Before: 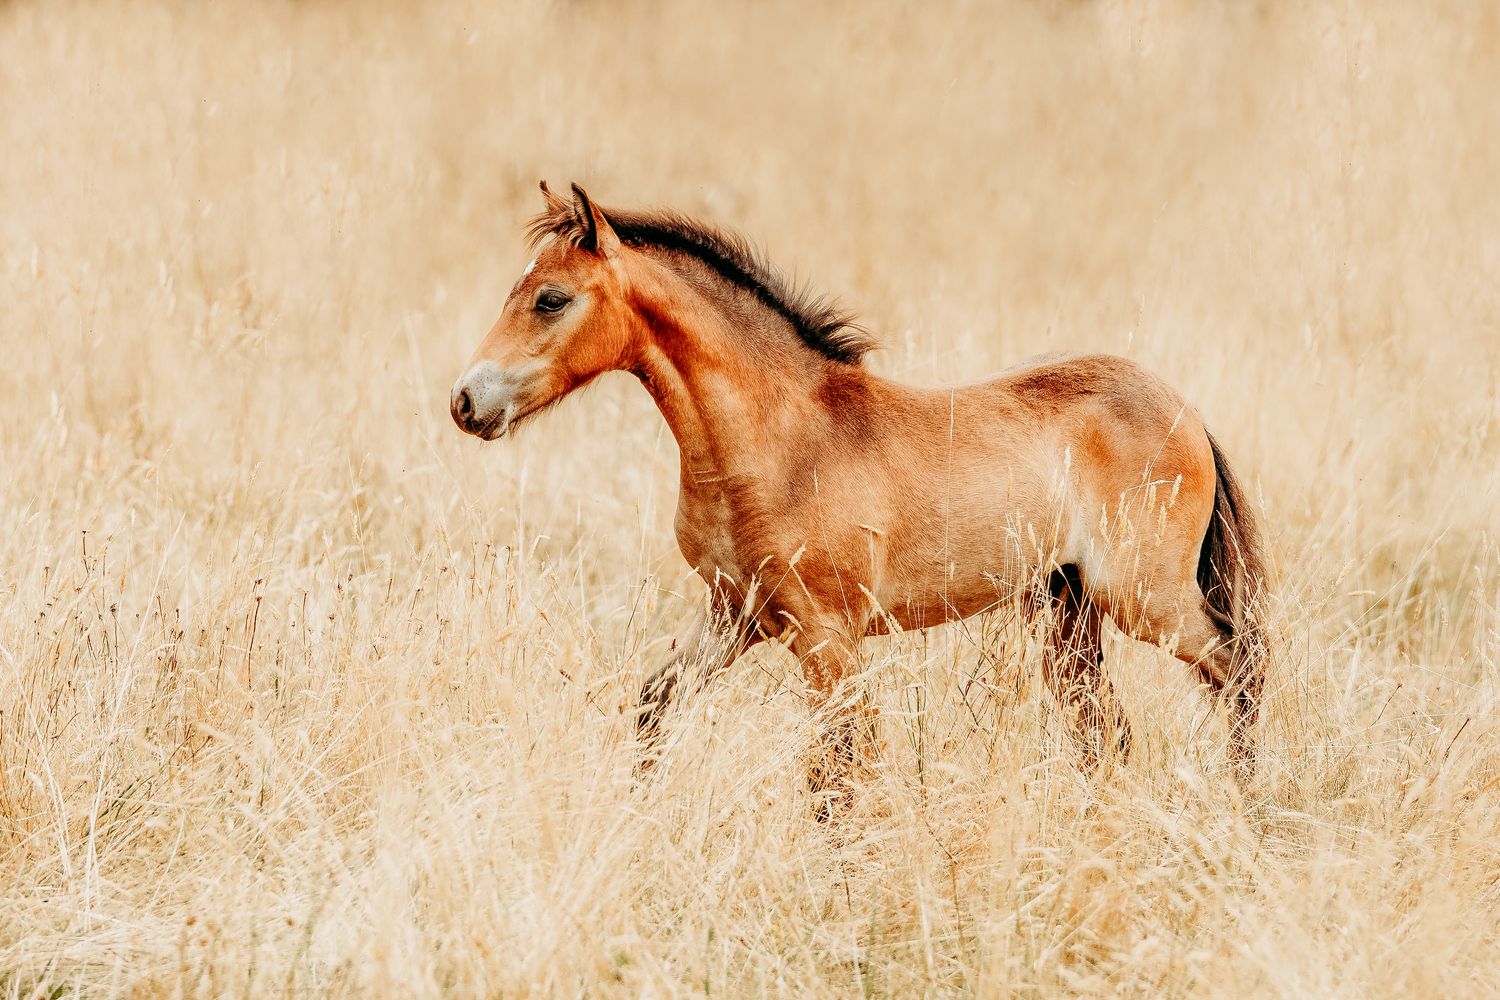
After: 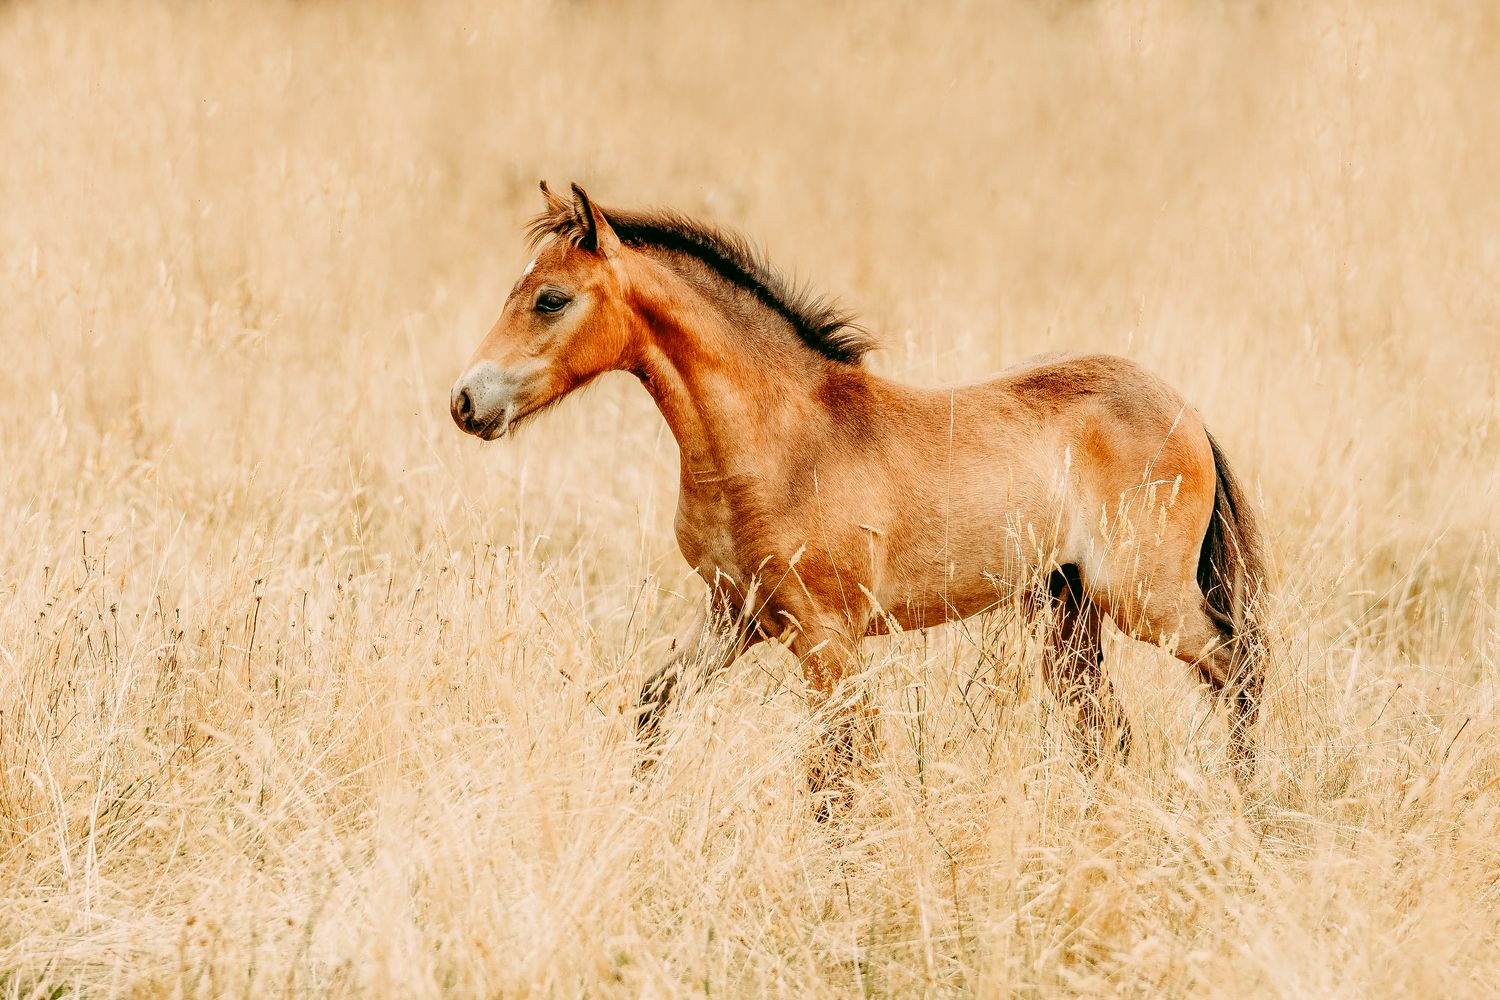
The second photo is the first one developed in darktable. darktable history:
color correction: highlights a* 4.11, highlights b* 4.98, shadows a* -7.08, shadows b* 5.07
